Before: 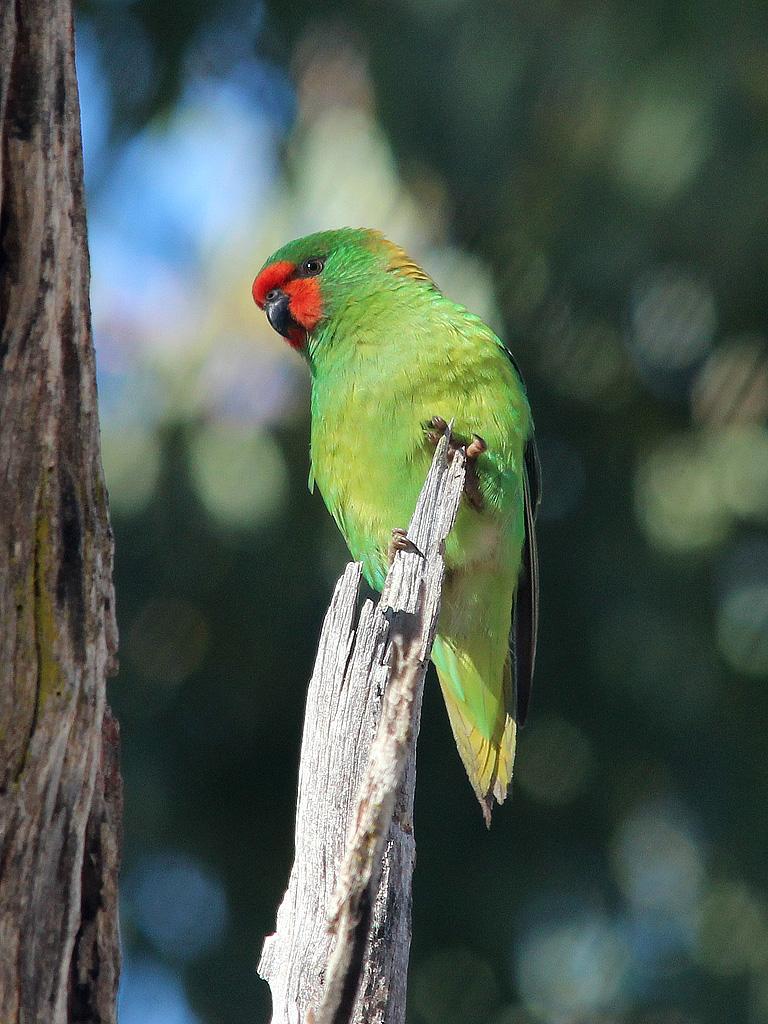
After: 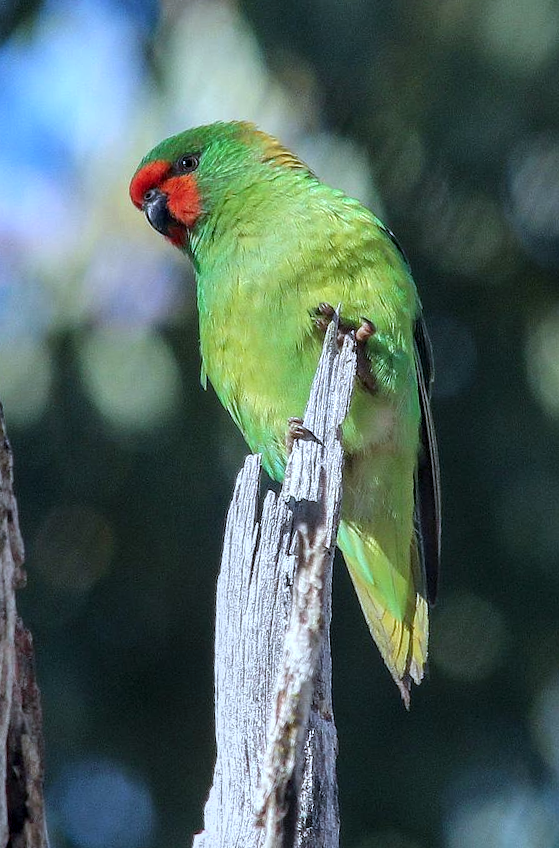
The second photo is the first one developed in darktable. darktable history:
white balance: red 0.926, green 1.003, blue 1.133
crop and rotate: left 13.15%, top 5.251%, right 12.609%
rotate and perspective: rotation -4.57°, crop left 0.054, crop right 0.944, crop top 0.087, crop bottom 0.914
local contrast: detail 130%
